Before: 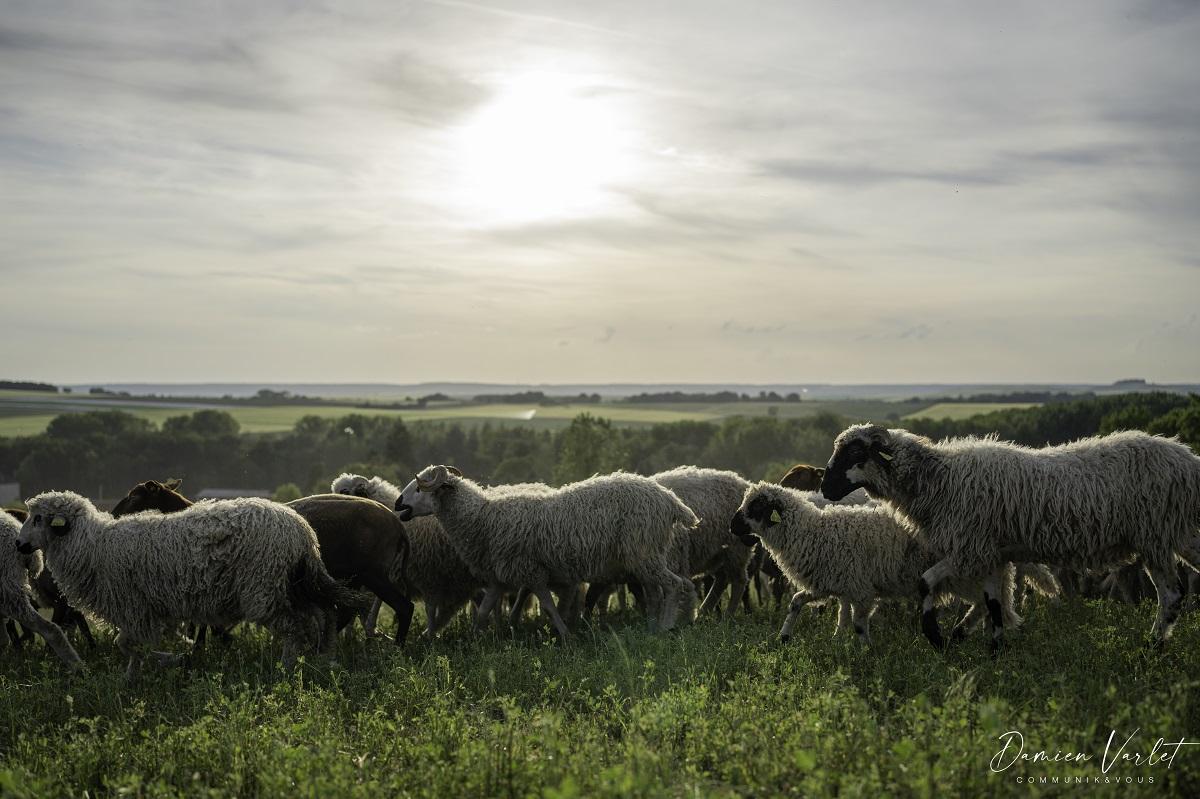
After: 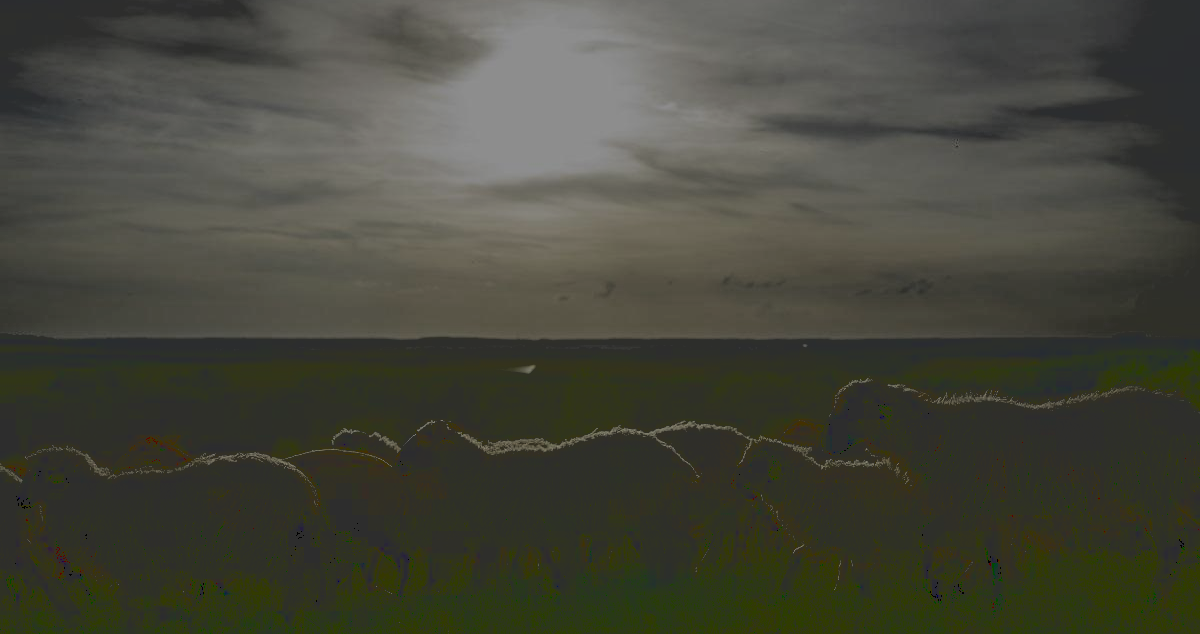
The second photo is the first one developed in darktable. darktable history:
color balance rgb: linear chroma grading › global chroma 15%, perceptual saturation grading › global saturation 30%
exposure: exposure -2.446 EV, compensate highlight preservation false
base curve: curves: ch0 [(0.065, 0.026) (0.236, 0.358) (0.53, 0.546) (0.777, 0.841) (0.924, 0.992)], preserve colors average RGB
crop and rotate: top 5.667%, bottom 14.937%
